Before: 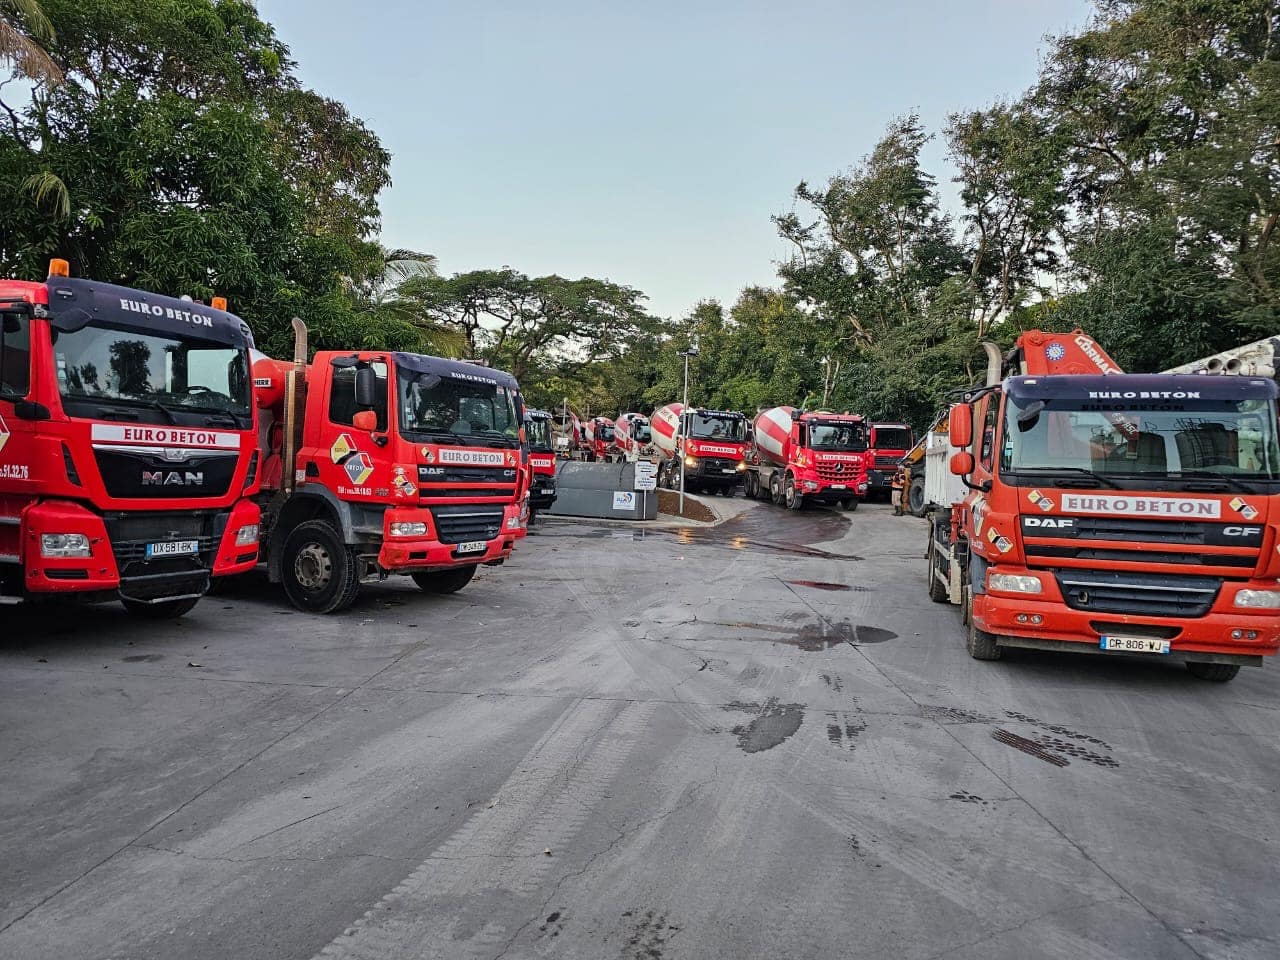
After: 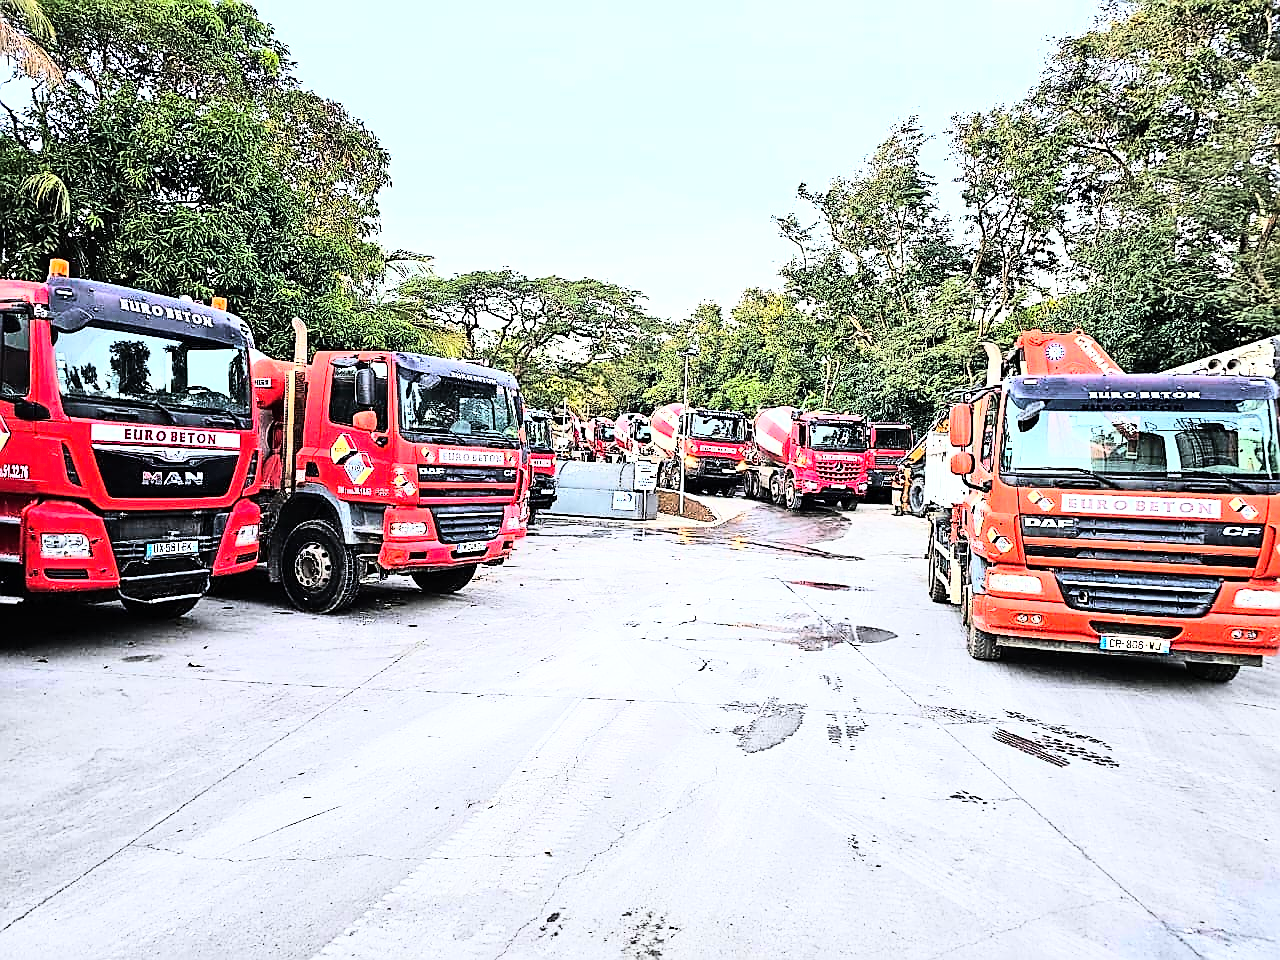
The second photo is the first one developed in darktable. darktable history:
rgb curve: curves: ch0 [(0, 0) (0.21, 0.15) (0.24, 0.21) (0.5, 0.75) (0.75, 0.96) (0.89, 0.99) (1, 1)]; ch1 [(0, 0.02) (0.21, 0.13) (0.25, 0.2) (0.5, 0.67) (0.75, 0.9) (0.89, 0.97) (1, 1)]; ch2 [(0, 0.02) (0.21, 0.13) (0.25, 0.2) (0.5, 0.67) (0.75, 0.9) (0.89, 0.97) (1, 1)], compensate middle gray true
sharpen: radius 1.4, amount 1.25, threshold 0.7
exposure: black level correction 0, exposure 1.2 EV, compensate exposure bias true, compensate highlight preservation false
white balance: red 0.988, blue 1.017
